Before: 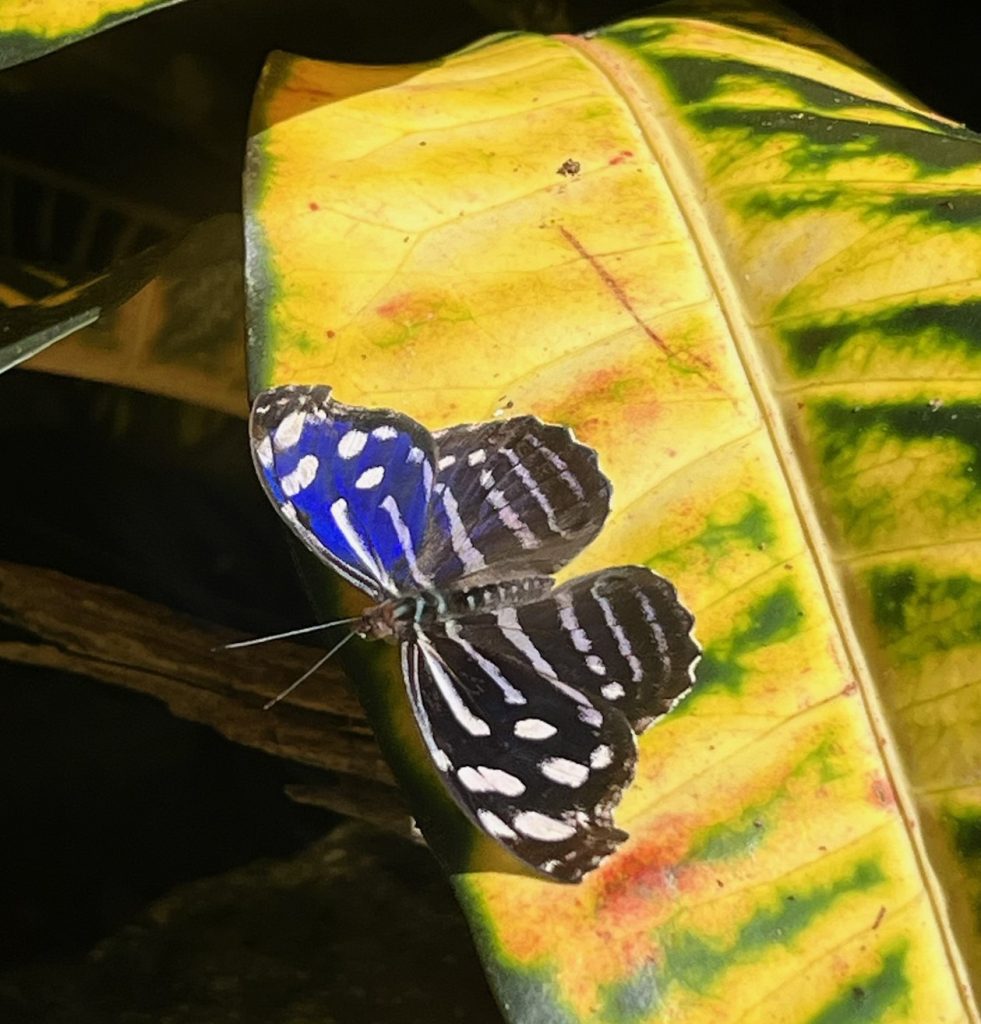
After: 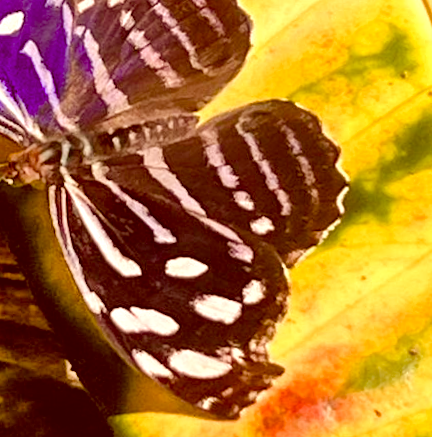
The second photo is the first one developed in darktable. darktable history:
exposure: exposure 0.376 EV, compensate highlight preservation false
shadows and highlights: shadows 75, highlights -25, soften with gaussian
color balance rgb: shadows lift › chroma 3%, shadows lift › hue 240.84°, highlights gain › chroma 3%, highlights gain › hue 73.2°, global offset › luminance -0.5%, perceptual saturation grading › global saturation 20%, perceptual saturation grading › highlights -25%, perceptual saturation grading › shadows 50%, global vibrance 25.26%
color balance: output saturation 110%
color correction: highlights a* 9.03, highlights b* 8.71, shadows a* 40, shadows b* 40, saturation 0.8
rotate and perspective: rotation -2.56°, automatic cropping off
crop: left 37.221%, top 45.169%, right 20.63%, bottom 13.777%
